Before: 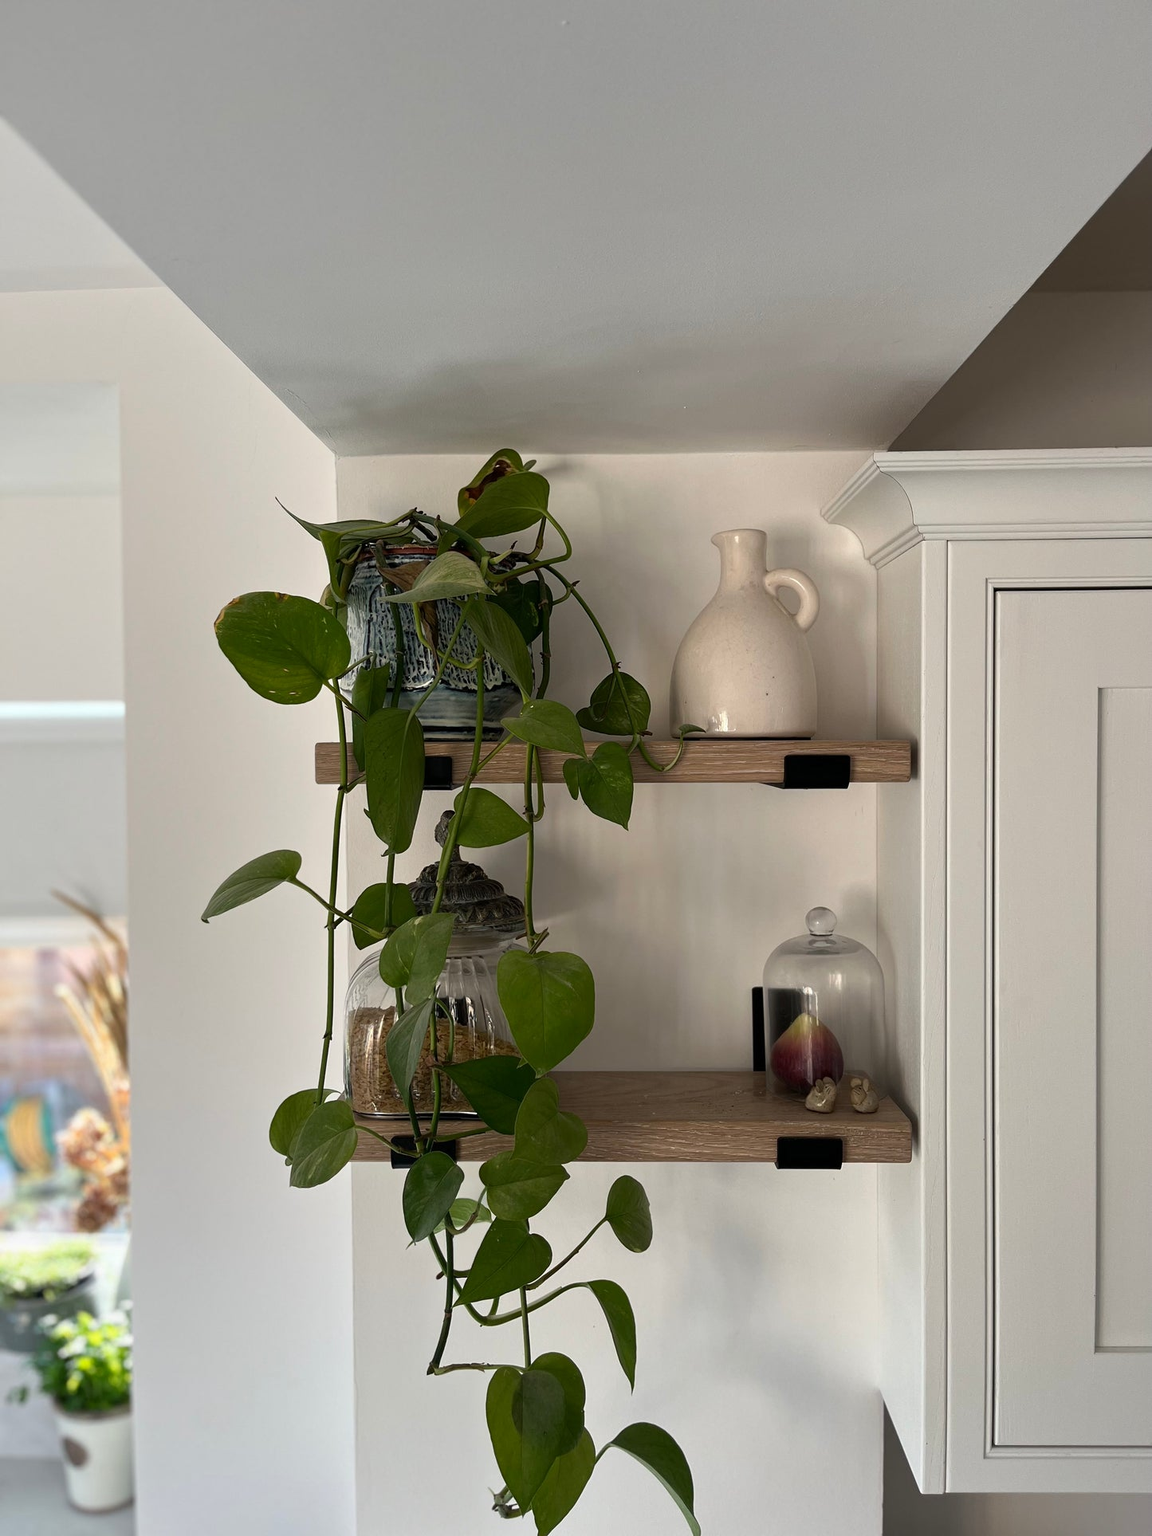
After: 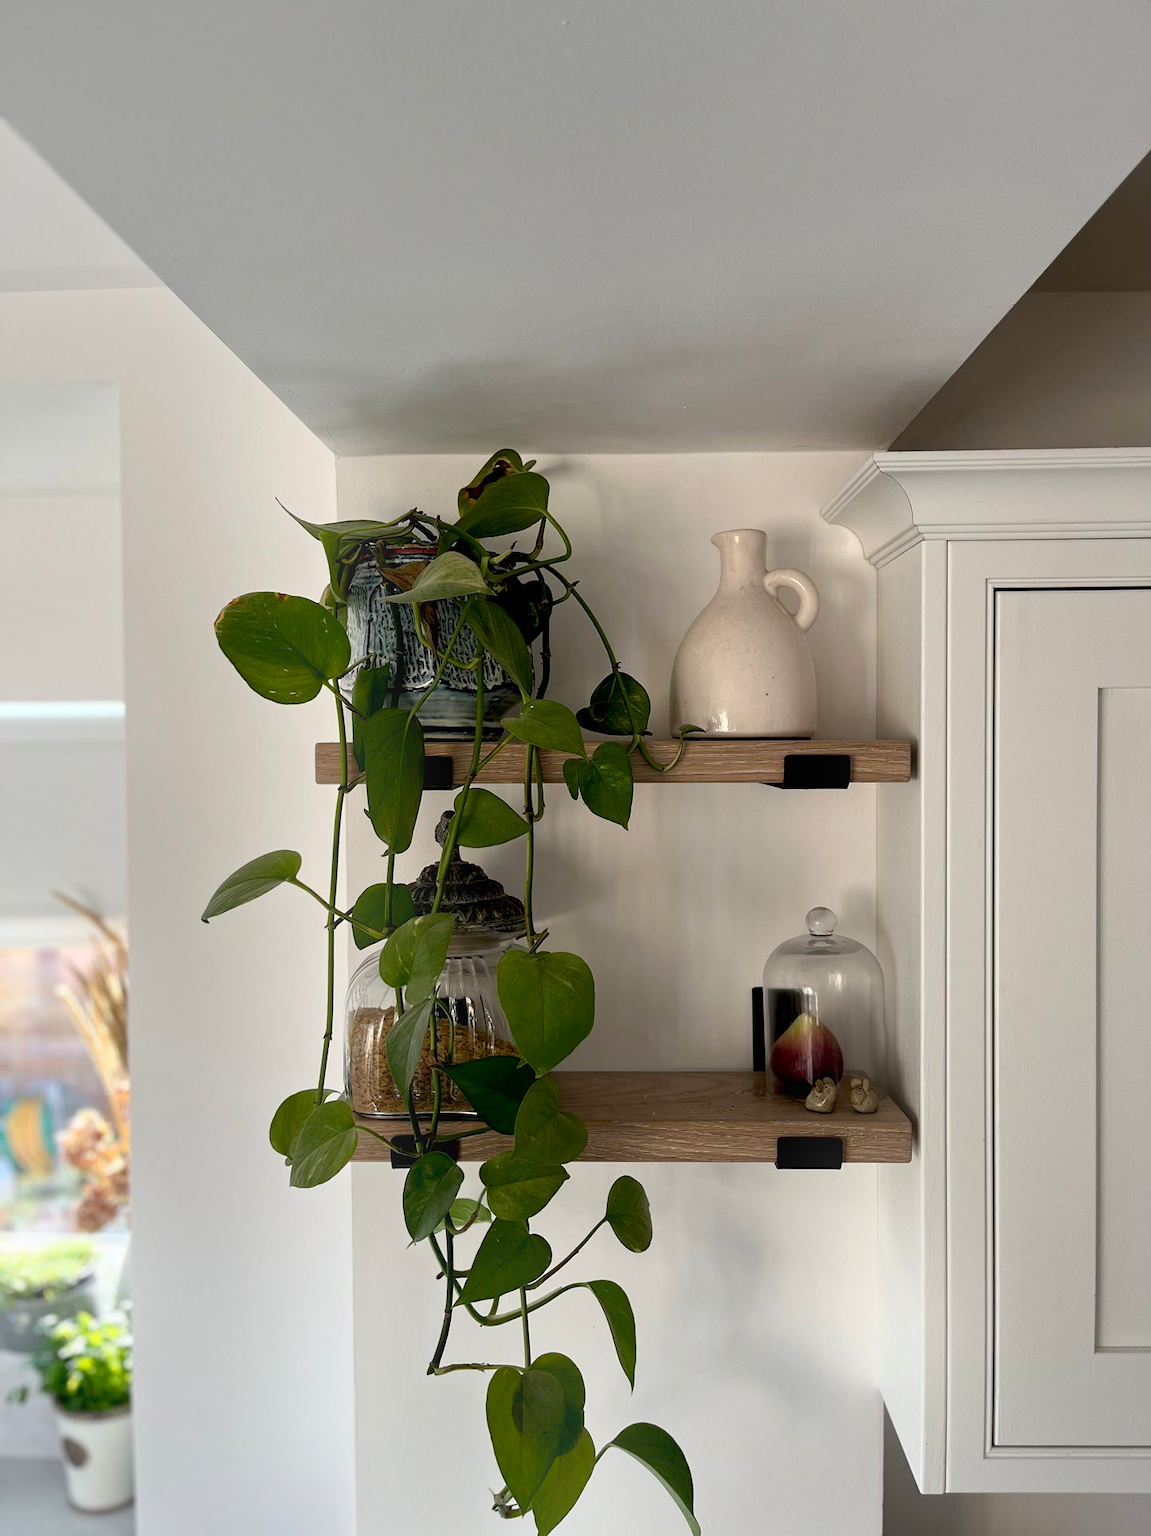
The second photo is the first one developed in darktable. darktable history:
exposure: black level correction 0.01, exposure 0.014 EV, compensate highlight preservation false
bloom: size 16%, threshold 98%, strength 20%
base curve: curves: ch0 [(0, 0) (0.283, 0.295) (1, 1)], preserve colors none
